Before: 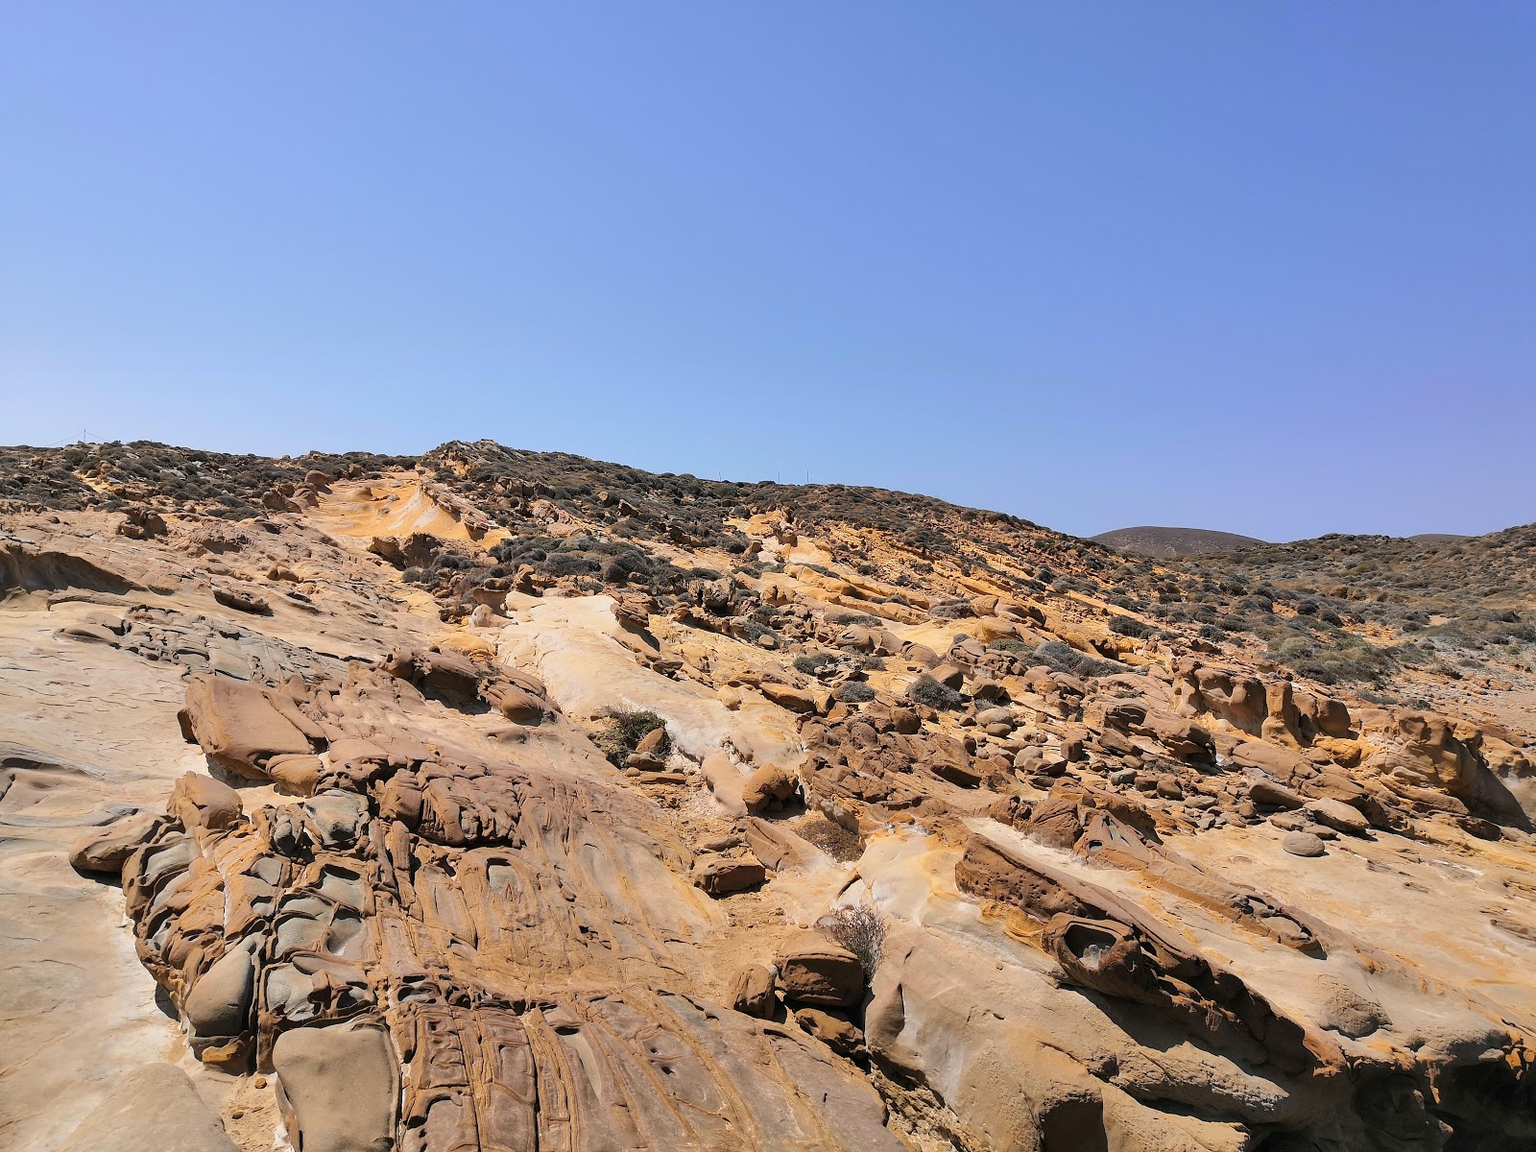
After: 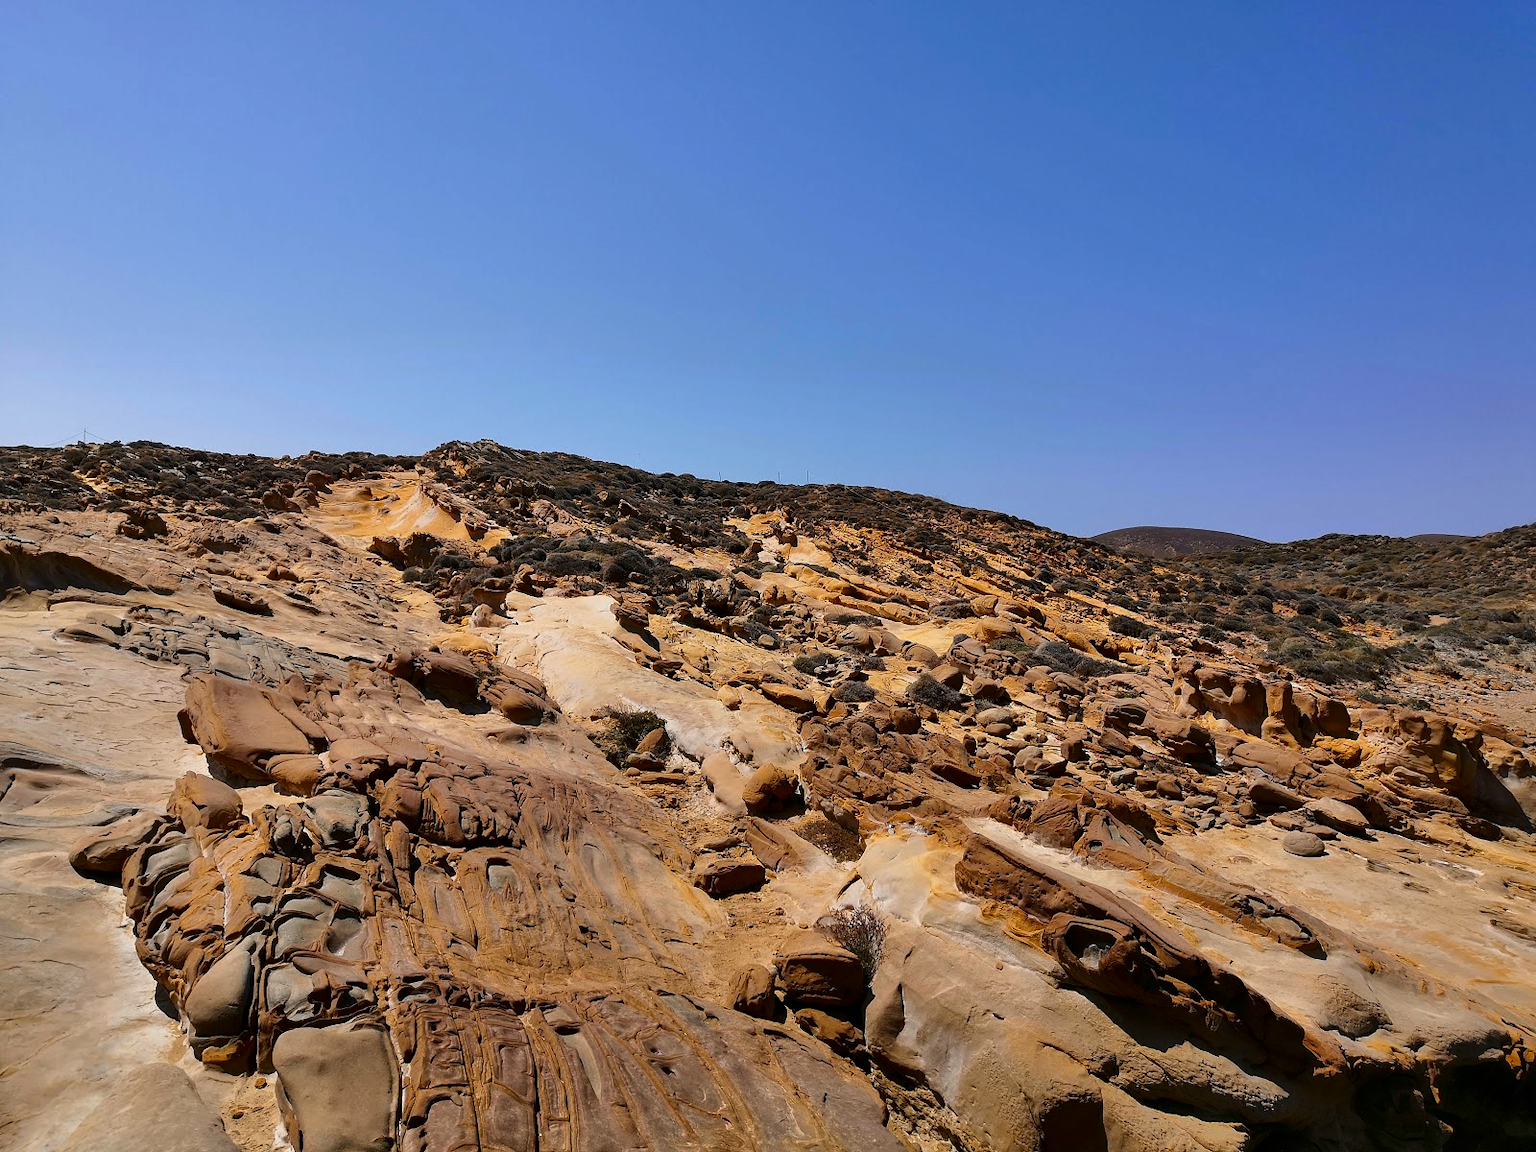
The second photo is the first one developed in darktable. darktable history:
contrast brightness saturation: contrast 0.102, brightness -0.259, saturation 0.148
